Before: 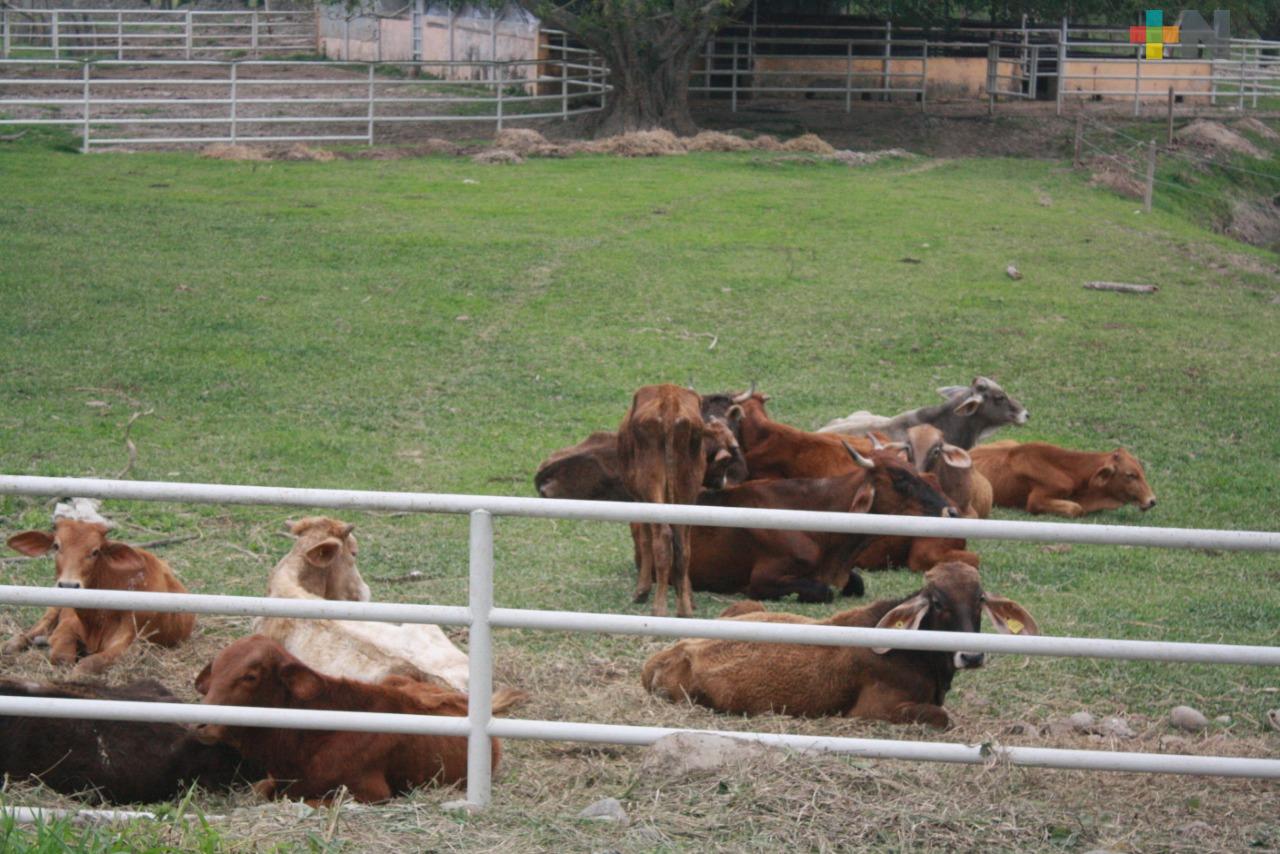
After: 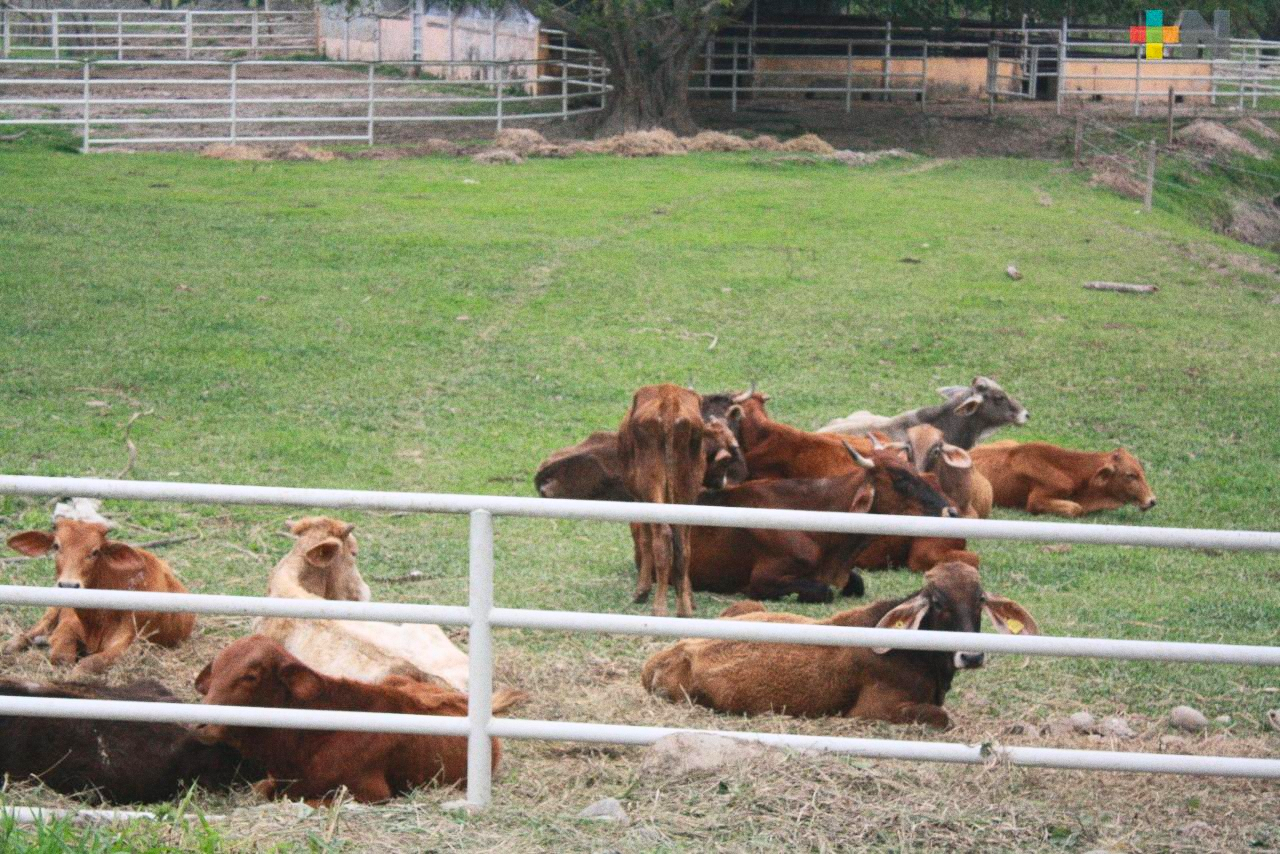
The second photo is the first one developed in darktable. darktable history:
contrast brightness saturation: contrast 0.2, brightness 0.16, saturation 0.22
grain: coarseness 0.09 ISO
